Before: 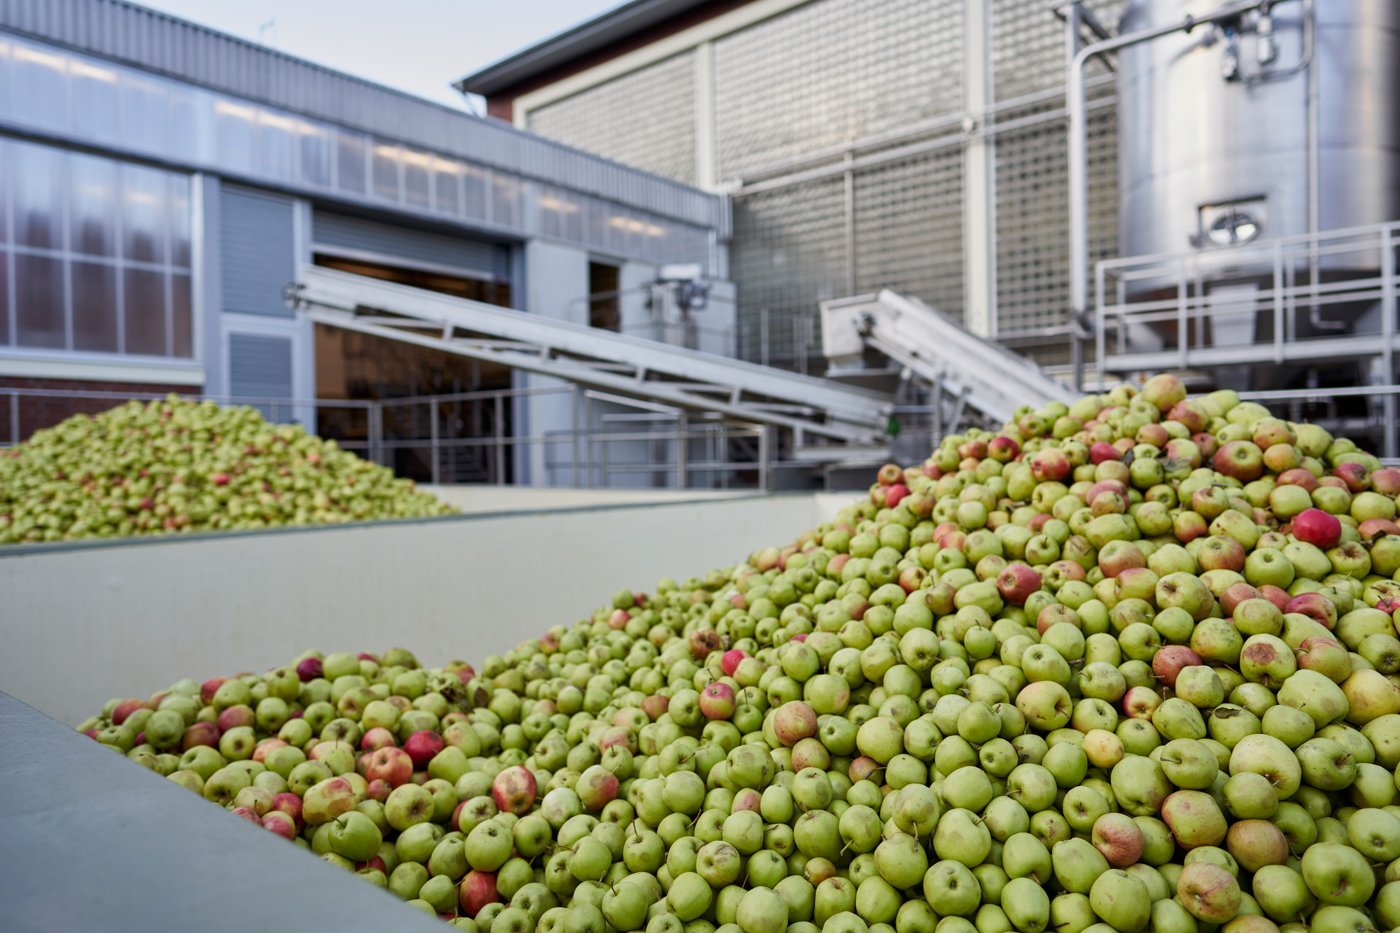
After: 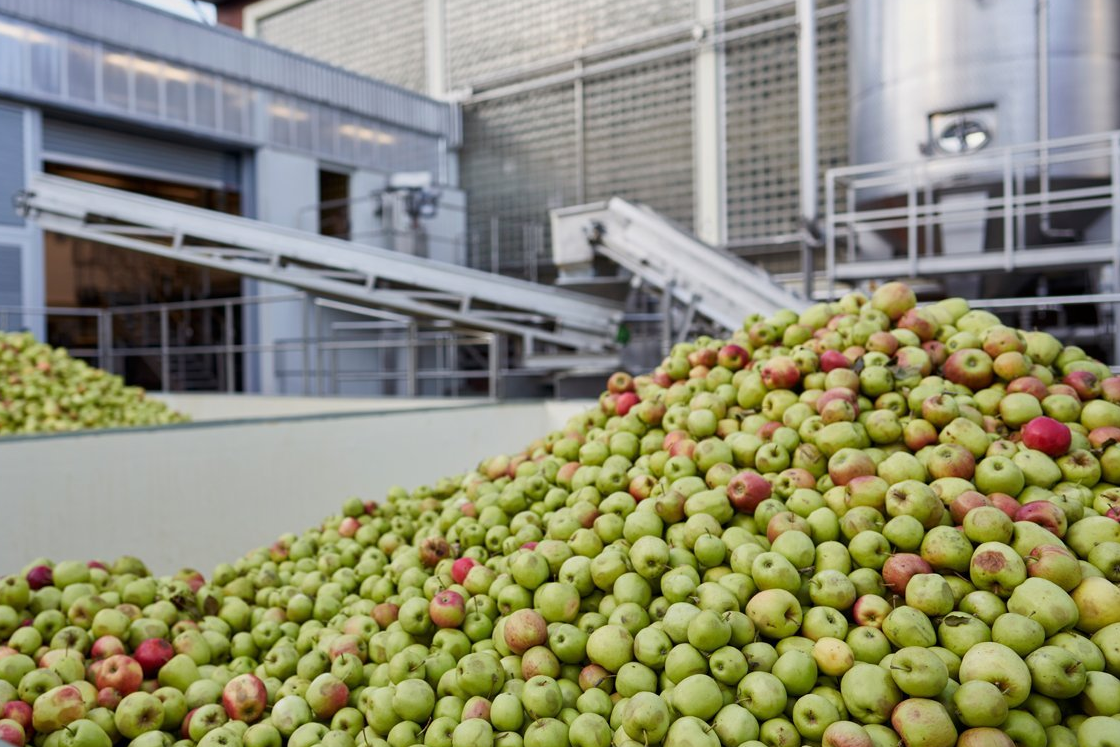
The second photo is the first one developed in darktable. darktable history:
crop: left 19.327%, top 9.887%, right 0%, bottom 9.7%
